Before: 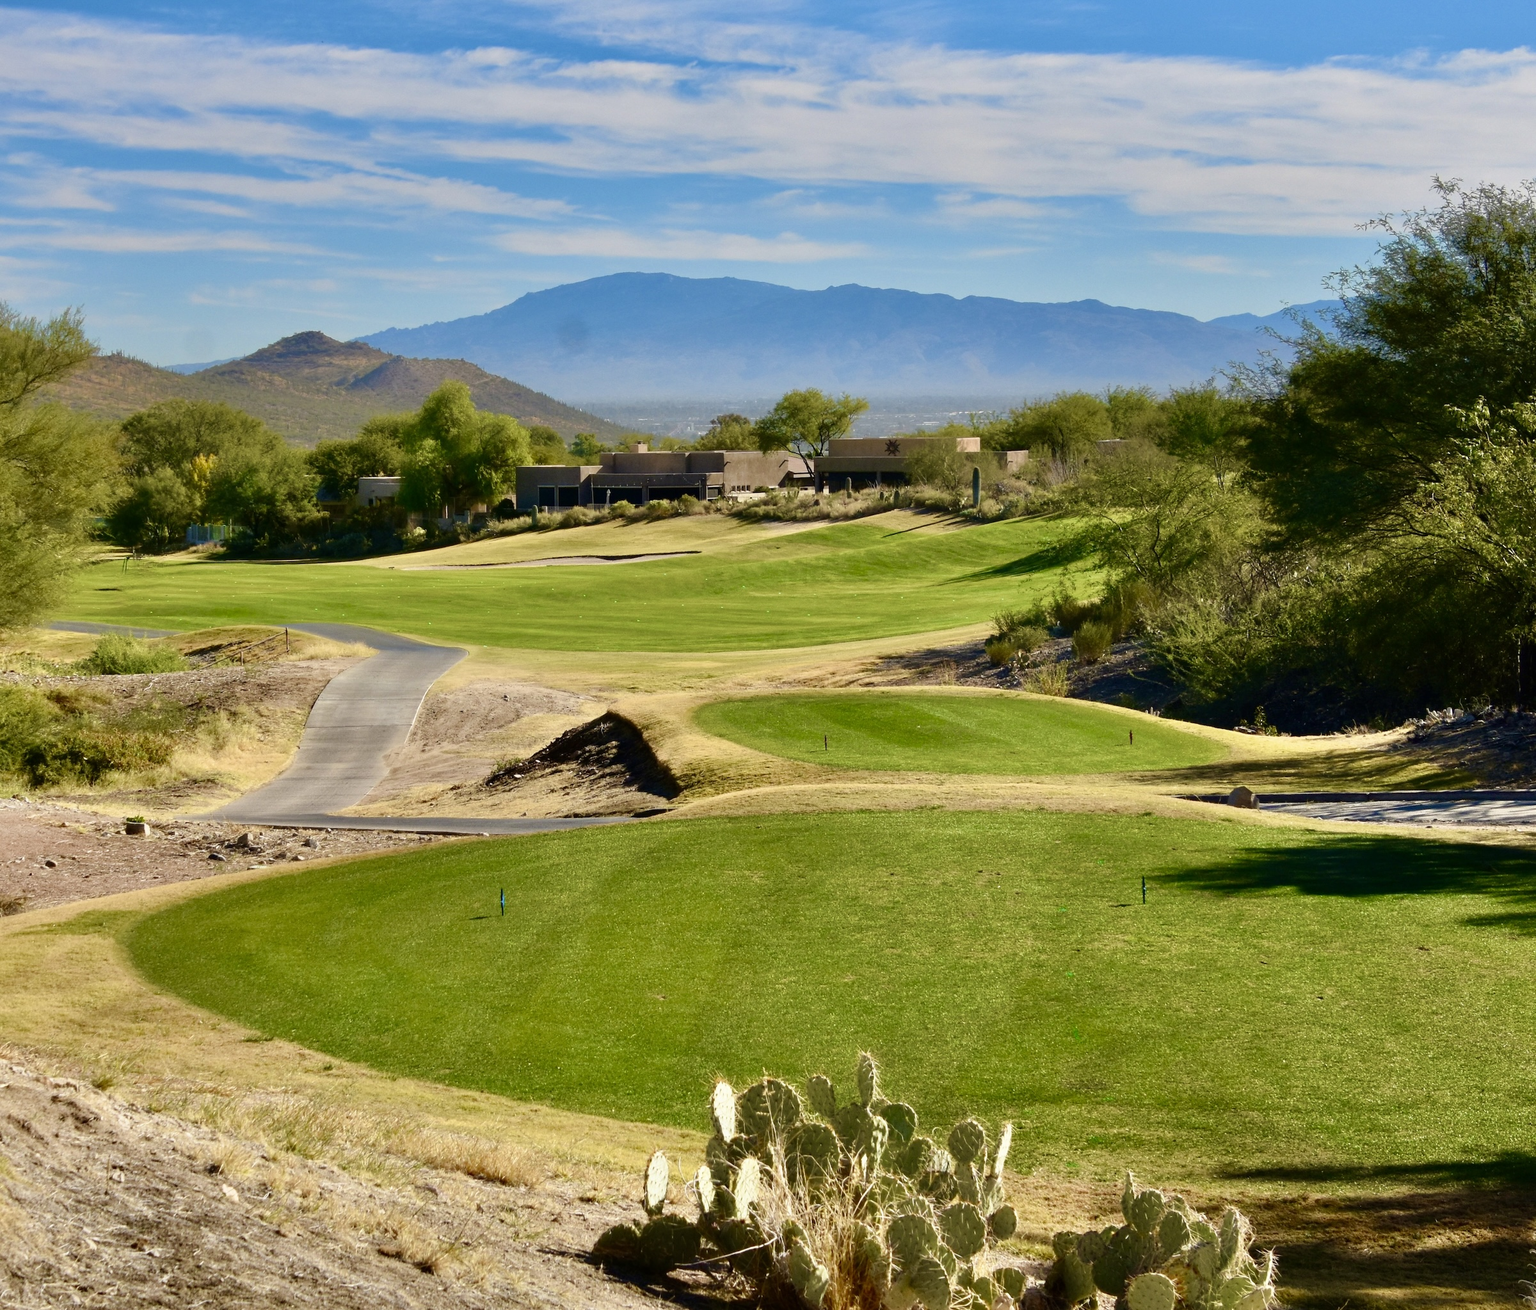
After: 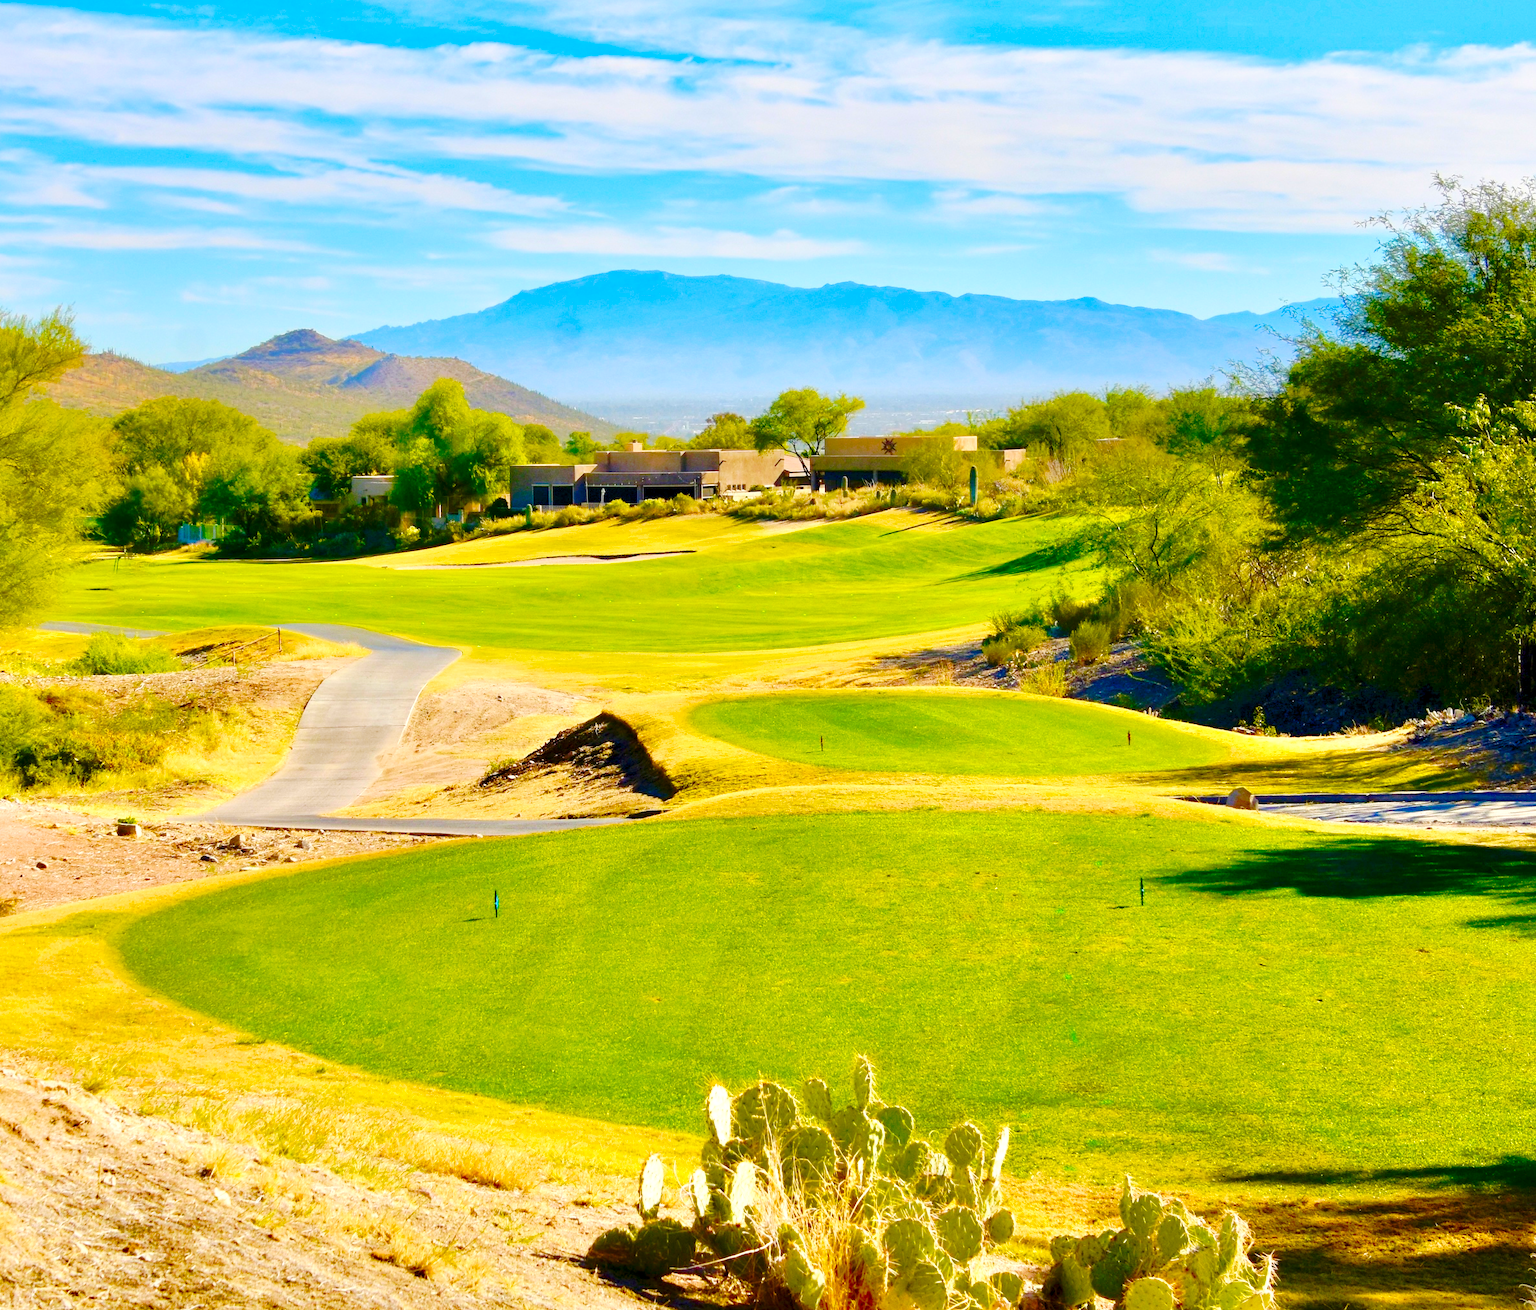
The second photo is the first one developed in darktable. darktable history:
color balance rgb: global offset › luminance -0.478%, linear chroma grading › global chroma 15.425%, perceptual saturation grading › global saturation 25.014%, contrast -29.387%
exposure: black level correction 0, exposure 1.446 EV, compensate highlight preservation false
tone curve: curves: ch0 [(0, 0) (0.081, 0.044) (0.192, 0.125) (0.283, 0.238) (0.416, 0.449) (0.495, 0.524) (0.686, 0.743) (0.826, 0.865) (0.978, 0.988)]; ch1 [(0, 0) (0.161, 0.092) (0.35, 0.33) (0.392, 0.392) (0.427, 0.426) (0.479, 0.472) (0.505, 0.497) (0.521, 0.514) (0.547, 0.568) (0.579, 0.597) (0.625, 0.627) (0.678, 0.733) (1, 1)]; ch2 [(0, 0) (0.346, 0.362) (0.404, 0.427) (0.502, 0.495) (0.531, 0.523) (0.549, 0.554) (0.582, 0.596) (0.629, 0.642) (0.717, 0.678) (1, 1)], preserve colors none
crop and rotate: left 0.656%, top 0.371%, bottom 0.25%
